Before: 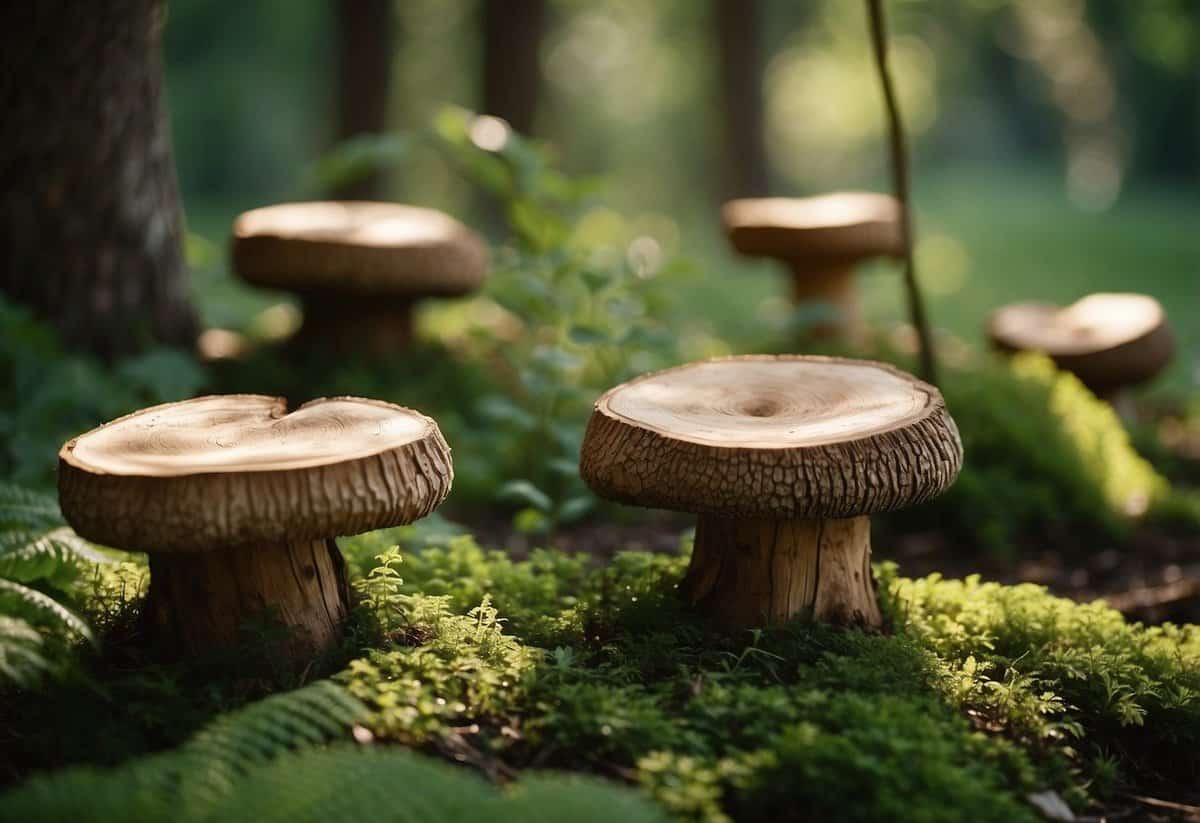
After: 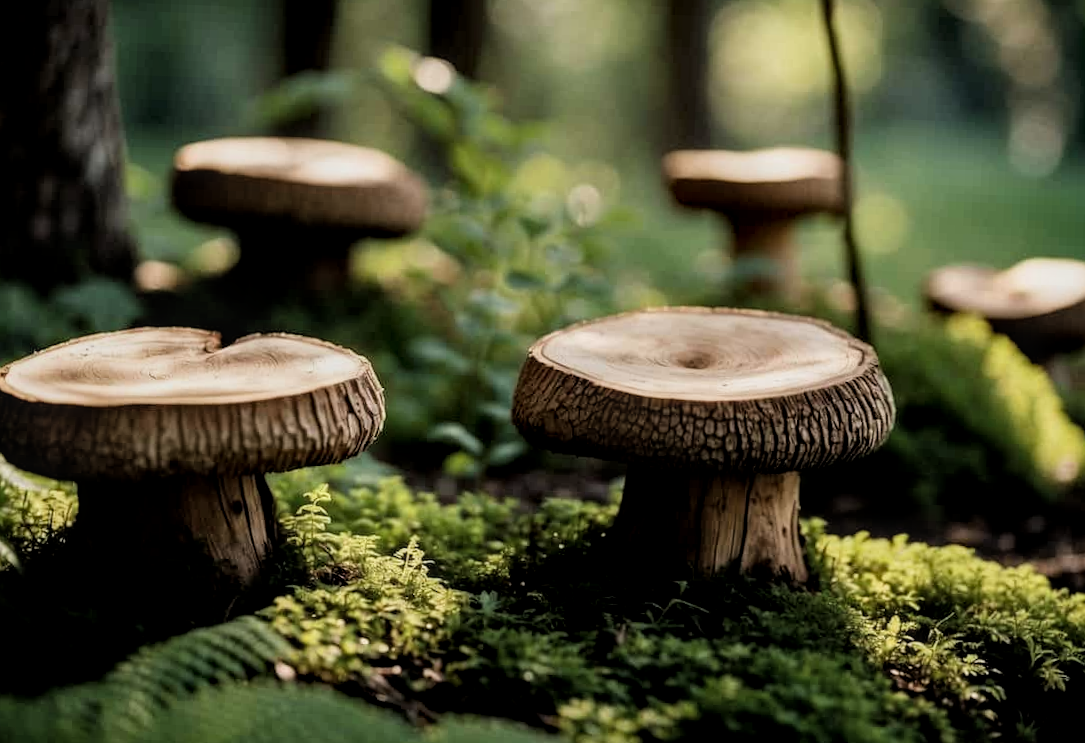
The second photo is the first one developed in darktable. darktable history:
crop and rotate: angle -2.13°, left 3.144%, top 4.338%, right 1.583%, bottom 0.513%
local contrast: detail 130%
filmic rgb: black relative exposure -11.92 EV, white relative exposure 5.44 EV, threshold 6 EV, hardness 4.5, latitude 49.23%, contrast 1.14, enable highlight reconstruction true
